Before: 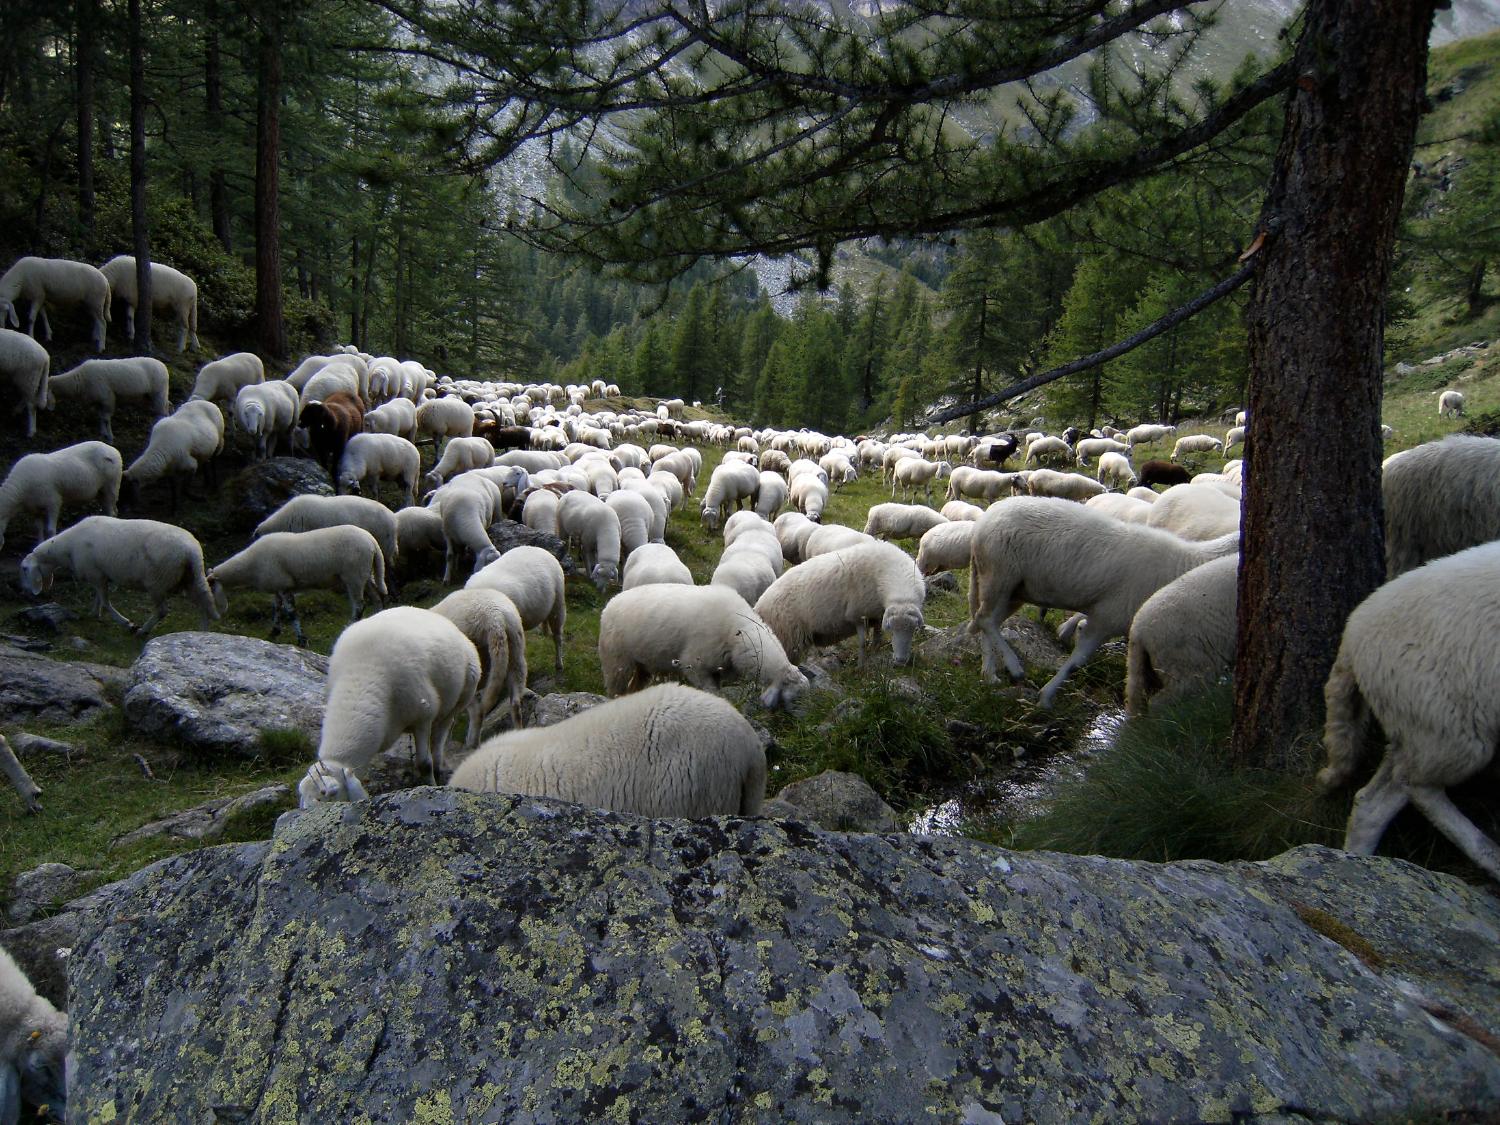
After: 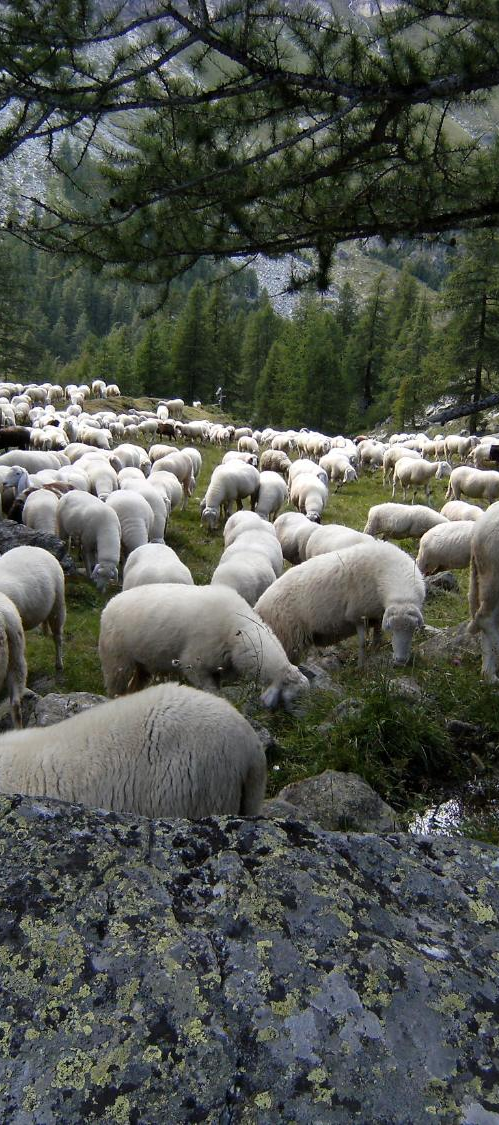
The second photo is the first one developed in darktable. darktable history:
shadows and highlights: shadows 29.32, highlights -29.32, low approximation 0.01, soften with gaussian
crop: left 33.36%, right 33.36%
